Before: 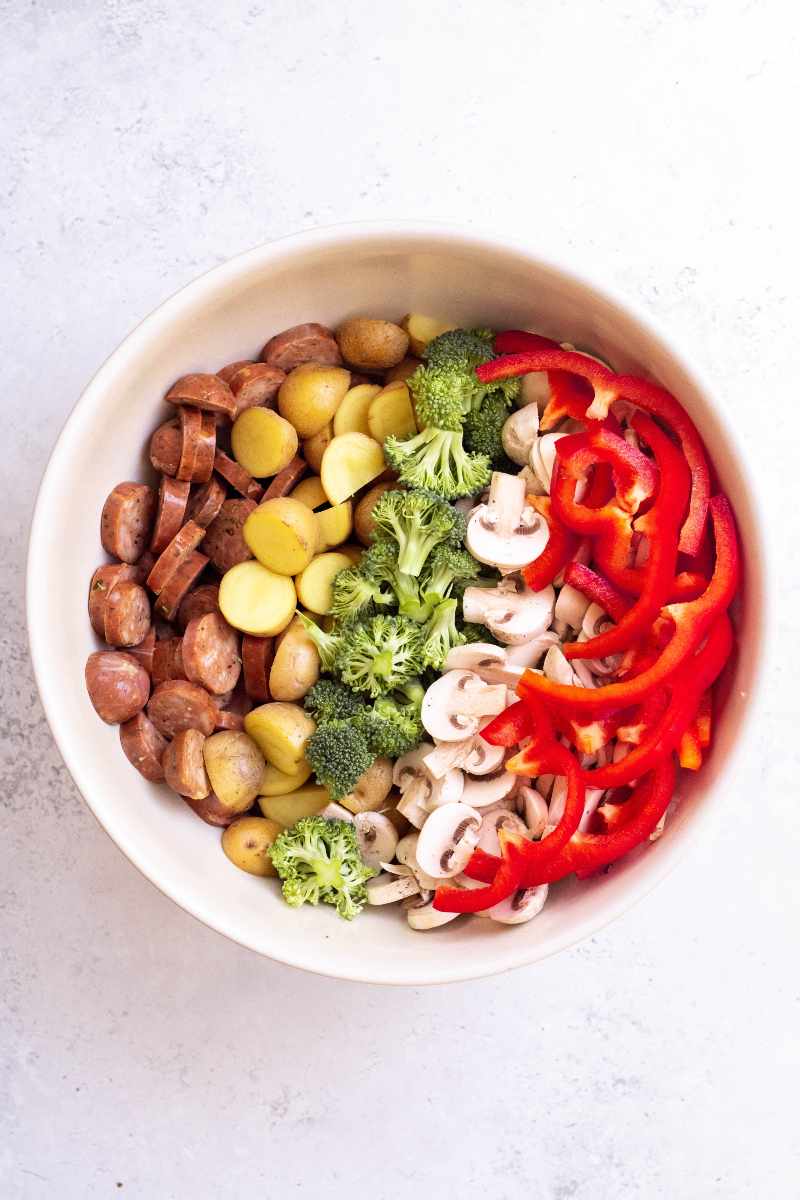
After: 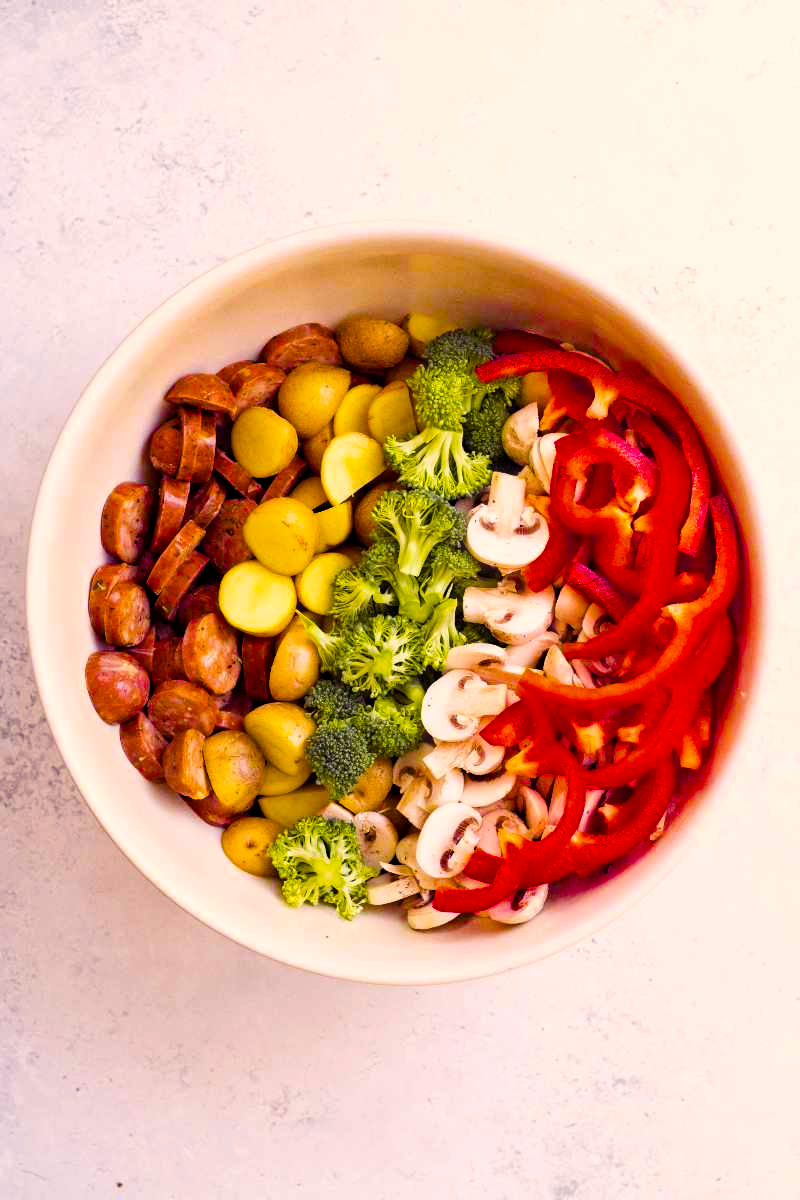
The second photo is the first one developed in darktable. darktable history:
haze removal: strength 0.418, compatibility mode true, adaptive false
color balance rgb: shadows lift › luminance -21.993%, shadows lift › chroma 8.874%, shadows lift › hue 285.54°, highlights gain › chroma 3.097%, highlights gain › hue 60.12°, perceptual saturation grading › global saturation 35.838%, perceptual saturation grading › shadows 36.156%, global vibrance 14.326%
